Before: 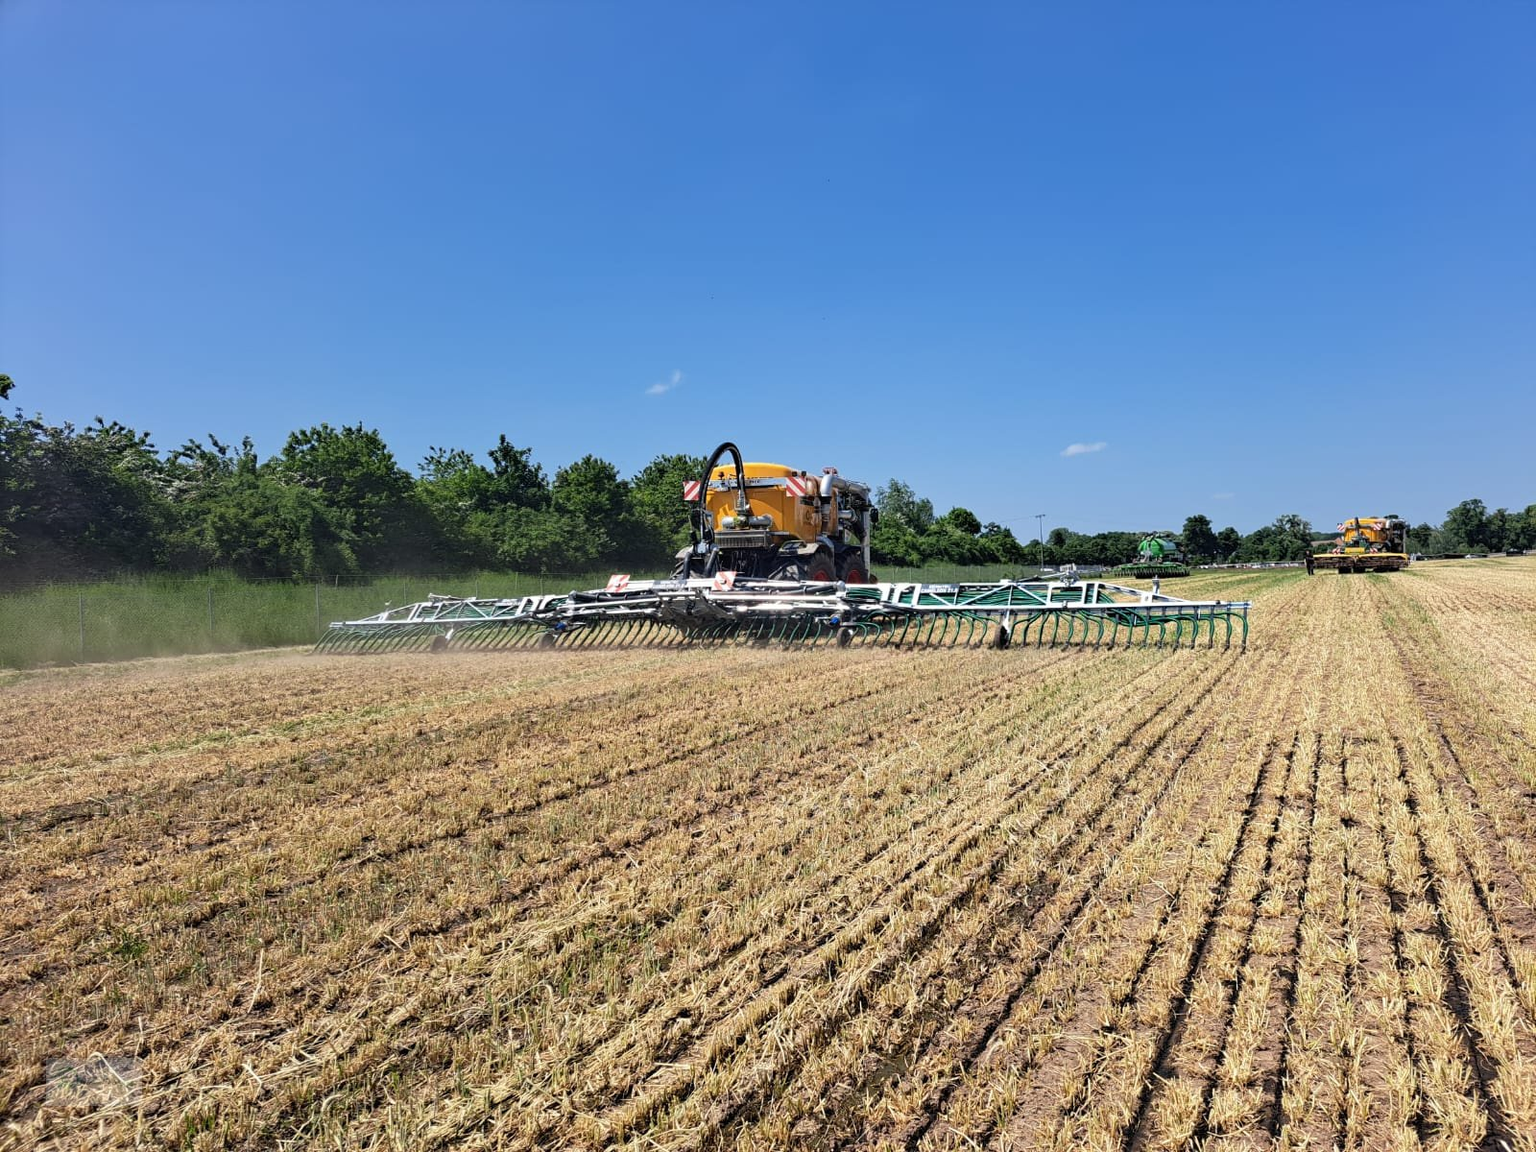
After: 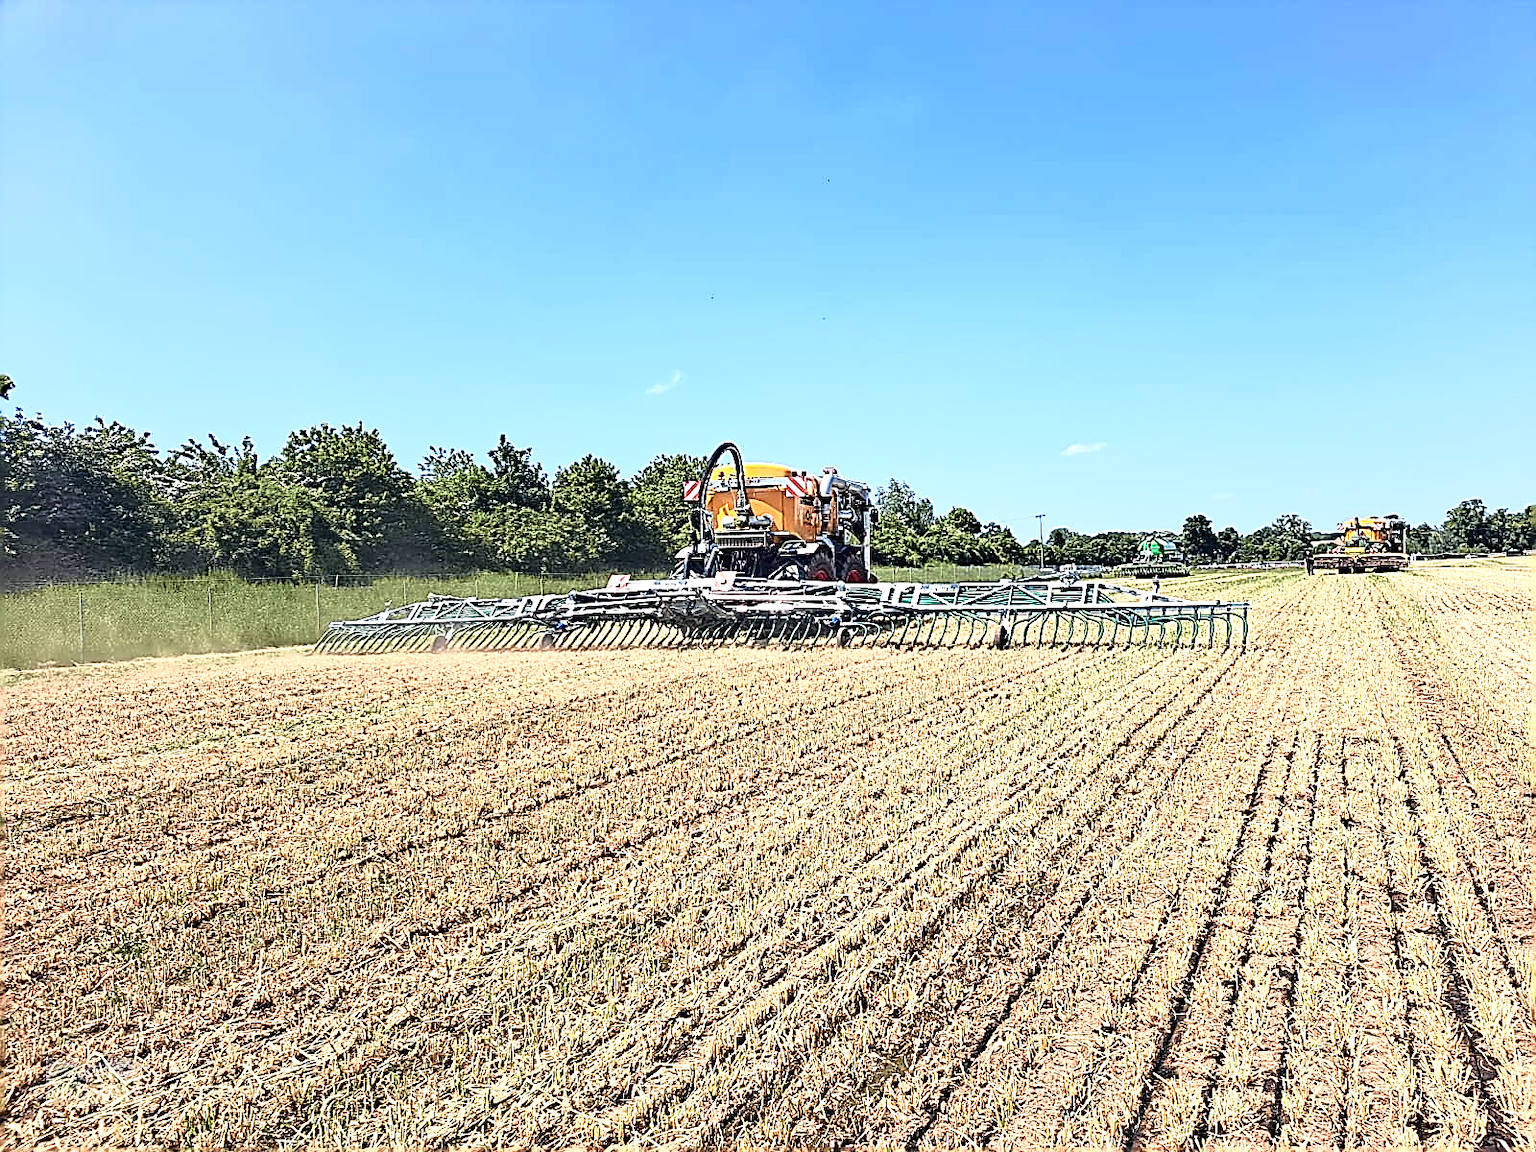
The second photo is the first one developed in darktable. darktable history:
exposure: exposure 1 EV, compensate highlight preservation false
velvia: strength 14.37%
sharpen: amount 1.987
tone curve: curves: ch0 [(0, 0) (0.105, 0.068) (0.195, 0.162) (0.283, 0.283) (0.384, 0.404) (0.485, 0.531) (0.638, 0.681) (0.795, 0.879) (1, 0.977)]; ch1 [(0, 0) (0.161, 0.092) (0.35, 0.33) (0.379, 0.401) (0.456, 0.469) (0.504, 0.5) (0.512, 0.514) (0.58, 0.597) (0.635, 0.646) (1, 1)]; ch2 [(0, 0) (0.371, 0.362) (0.437, 0.437) (0.5, 0.5) (0.53, 0.523) (0.56, 0.58) (0.622, 0.606) (1, 1)], color space Lab, independent channels, preserve colors none
